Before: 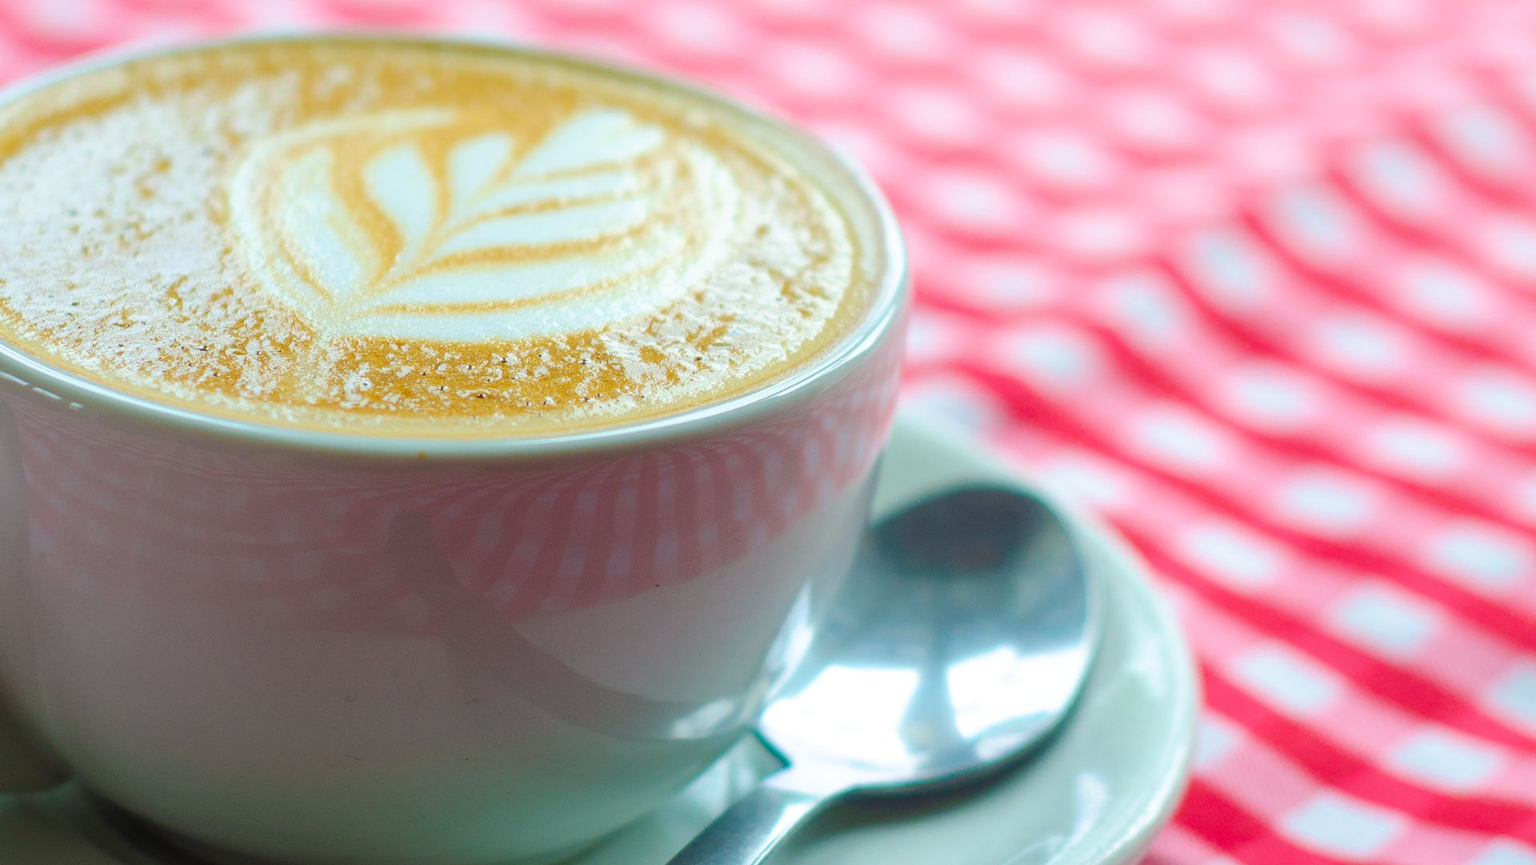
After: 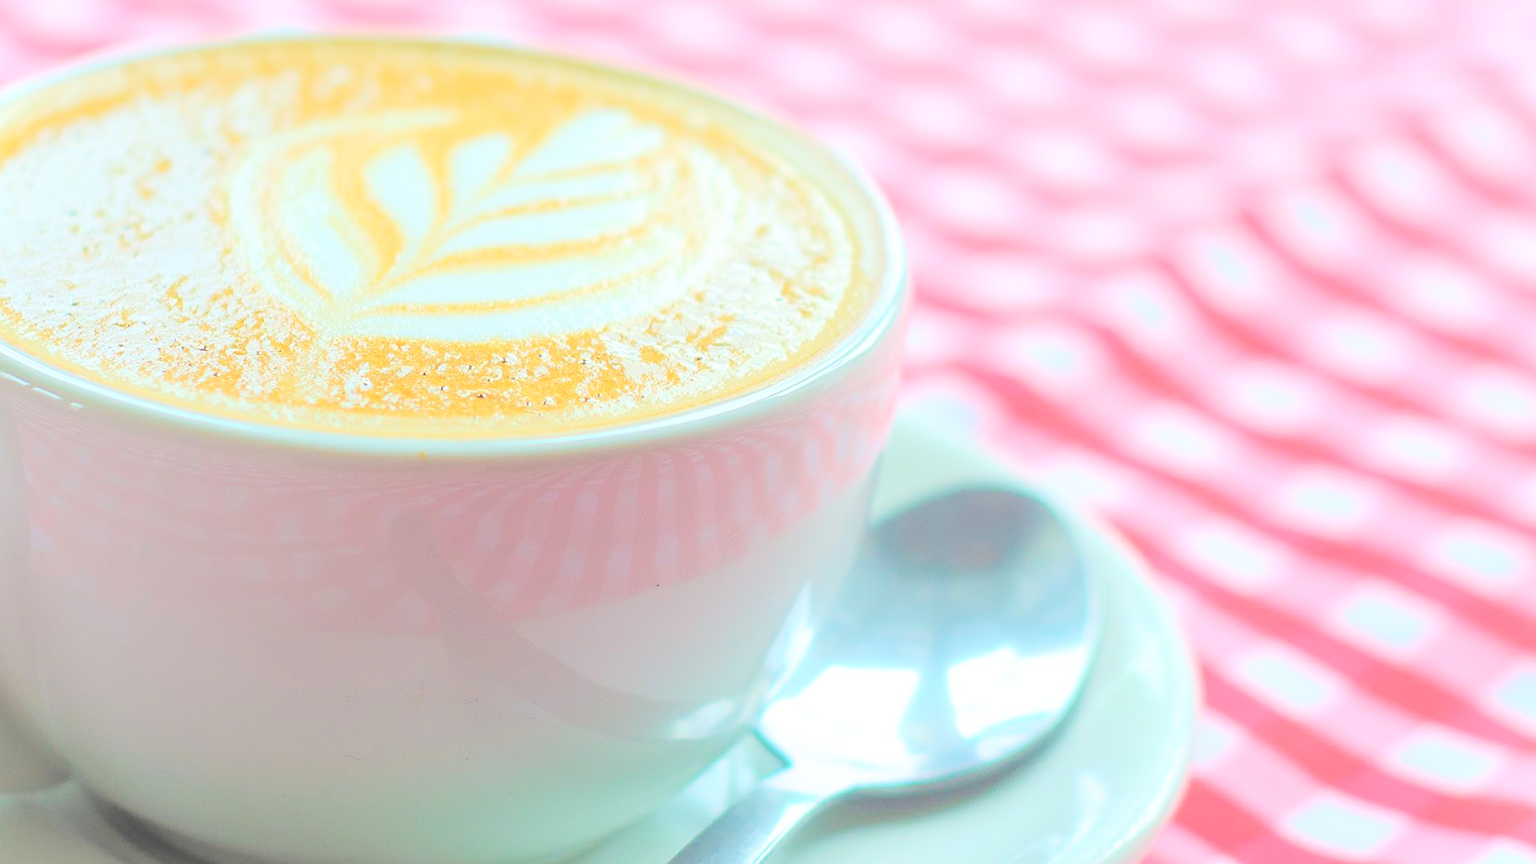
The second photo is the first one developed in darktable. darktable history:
vignetting: fall-off start 100%, brightness 0.3, saturation 0
sharpen: on, module defaults
contrast brightness saturation: brightness 1
